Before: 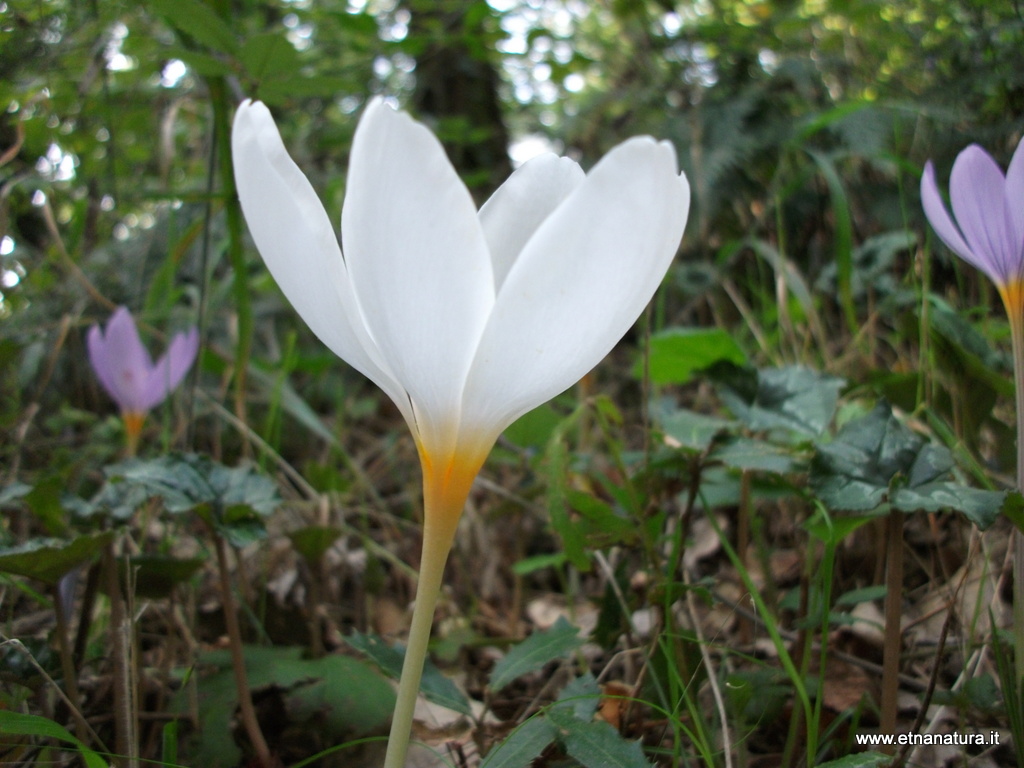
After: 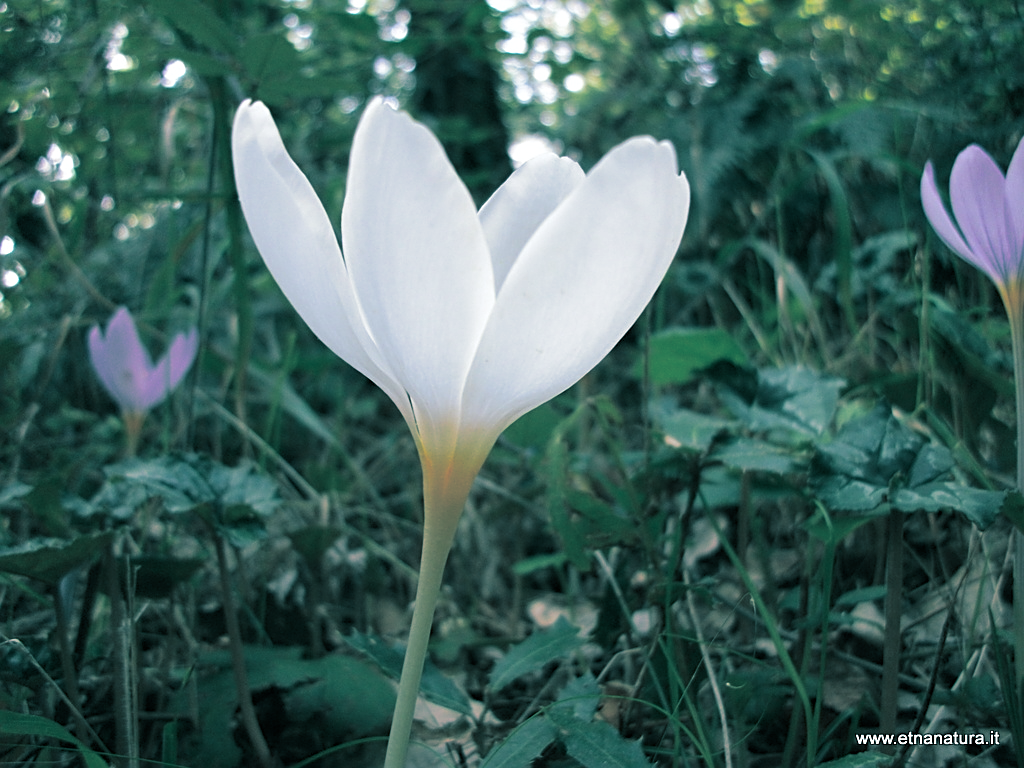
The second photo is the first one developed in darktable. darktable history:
white balance: red 0.98, blue 1.034
split-toning: shadows › hue 186.43°, highlights › hue 49.29°, compress 30.29%
sharpen: on, module defaults
